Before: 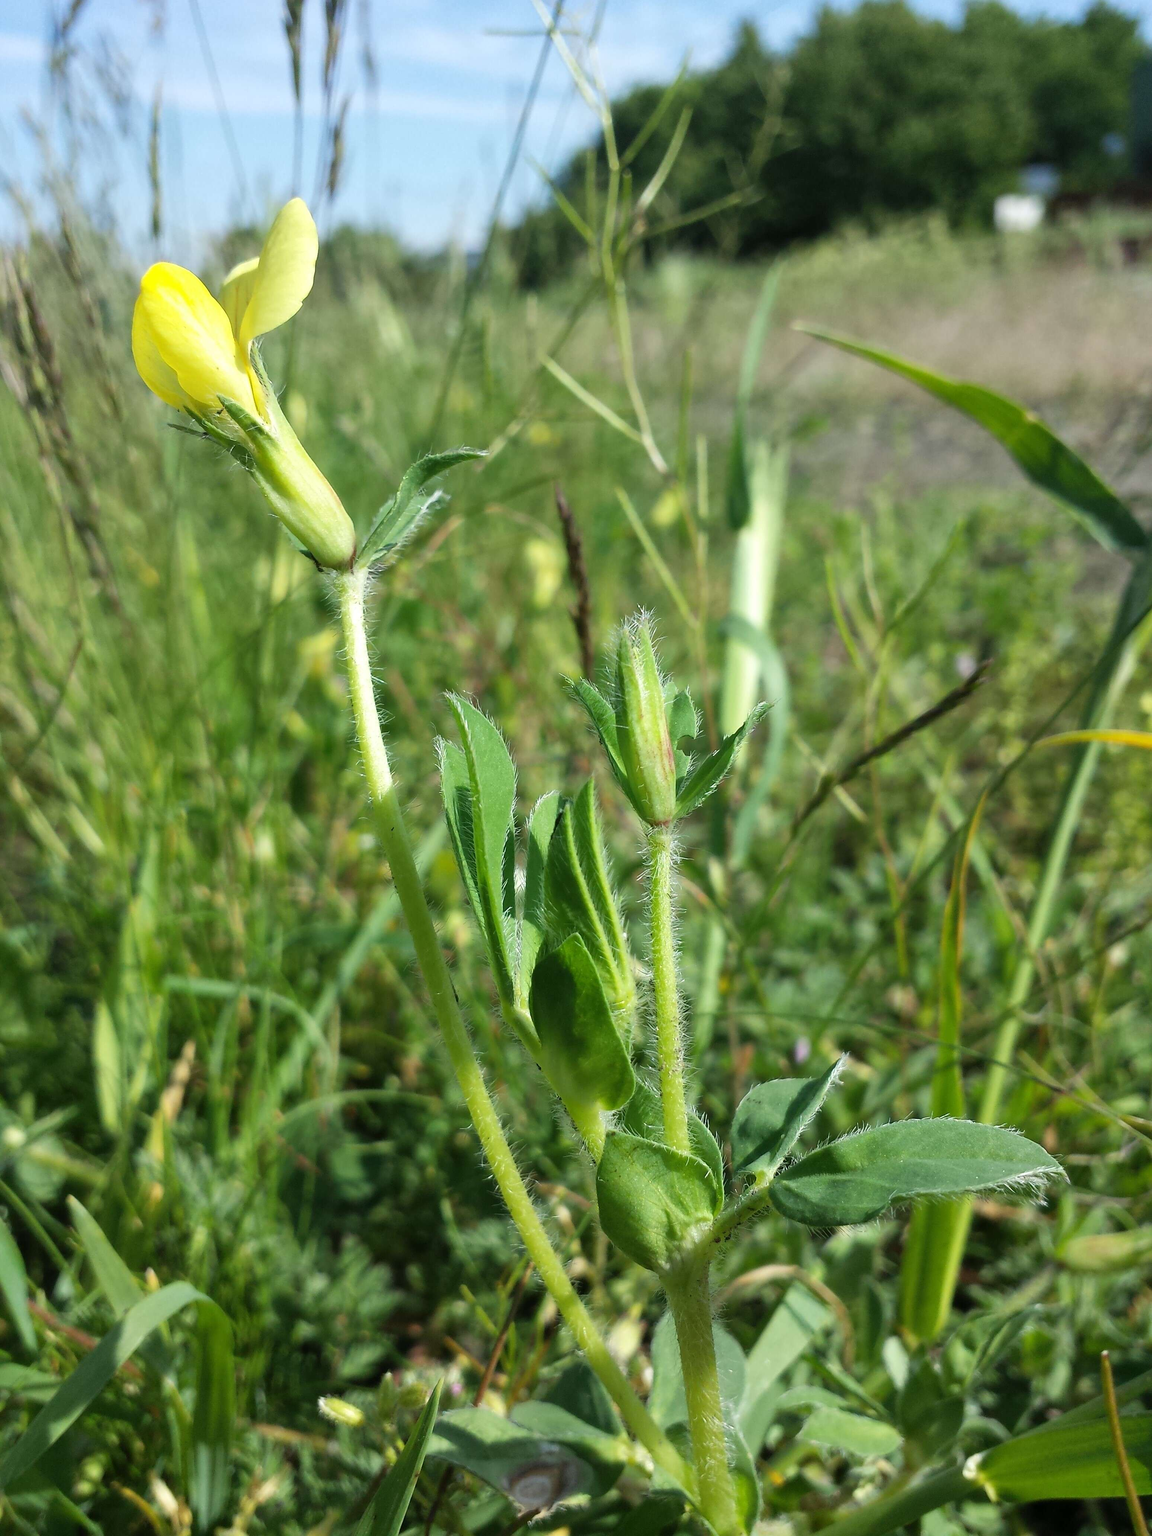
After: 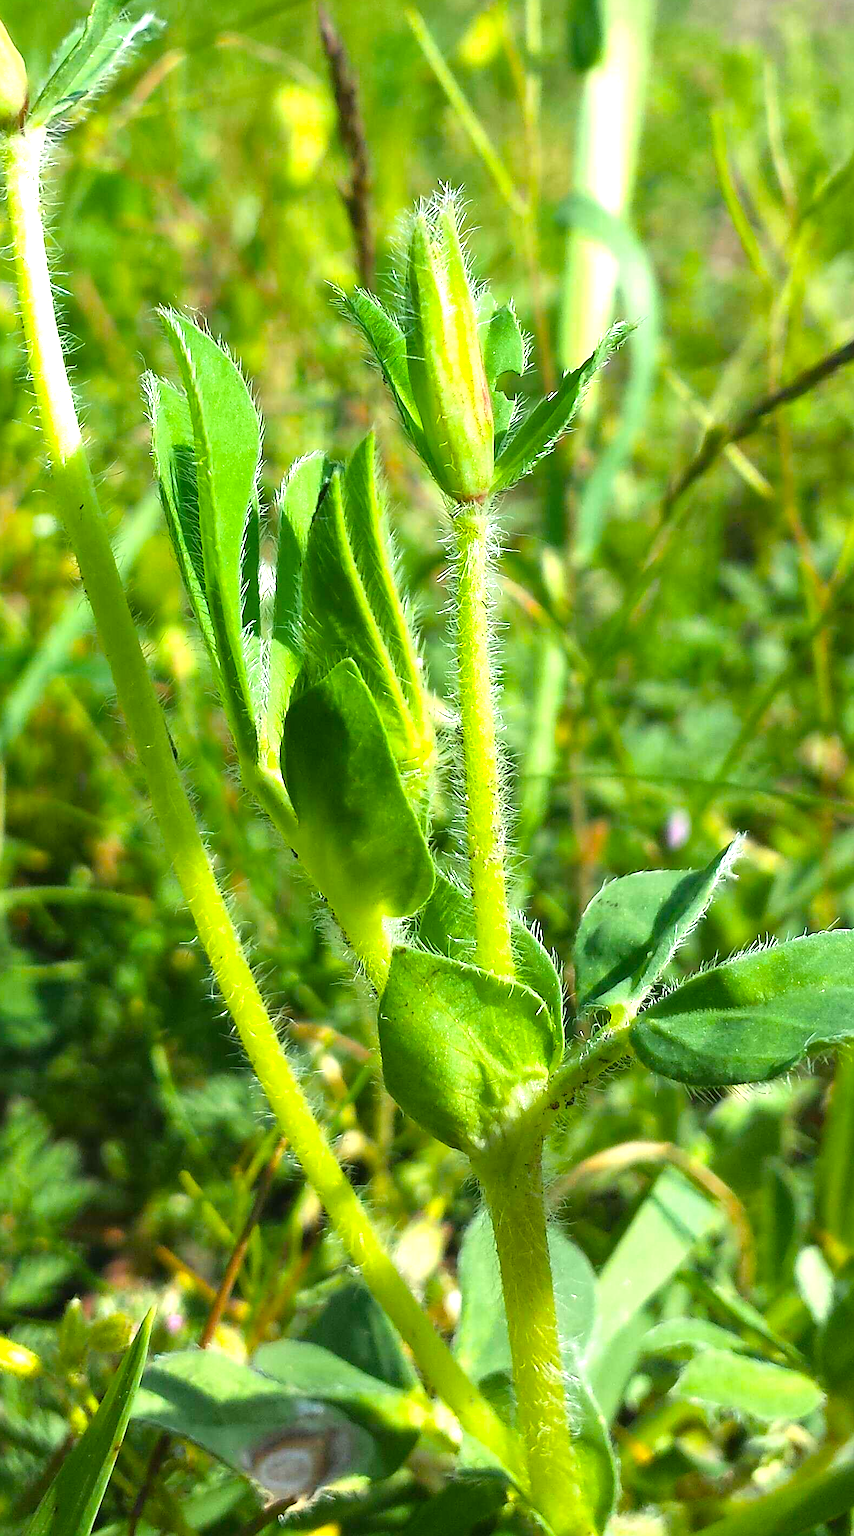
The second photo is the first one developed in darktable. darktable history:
crop and rotate: left 29.242%, top 31.331%, right 19.844%
sharpen: on, module defaults
color balance rgb: power › hue 307.58°, perceptual saturation grading › global saturation 29.422%, global vibrance 21.517%
exposure: black level correction 0, exposure 0.89 EV, compensate exposure bias true, compensate highlight preservation false
